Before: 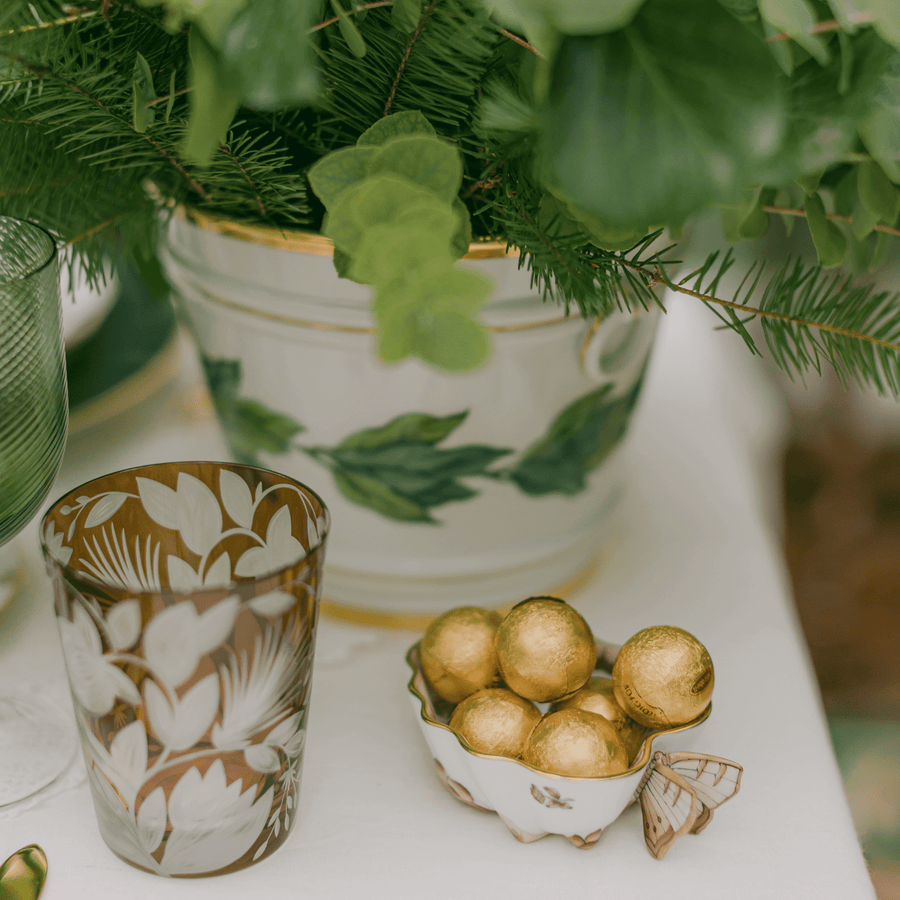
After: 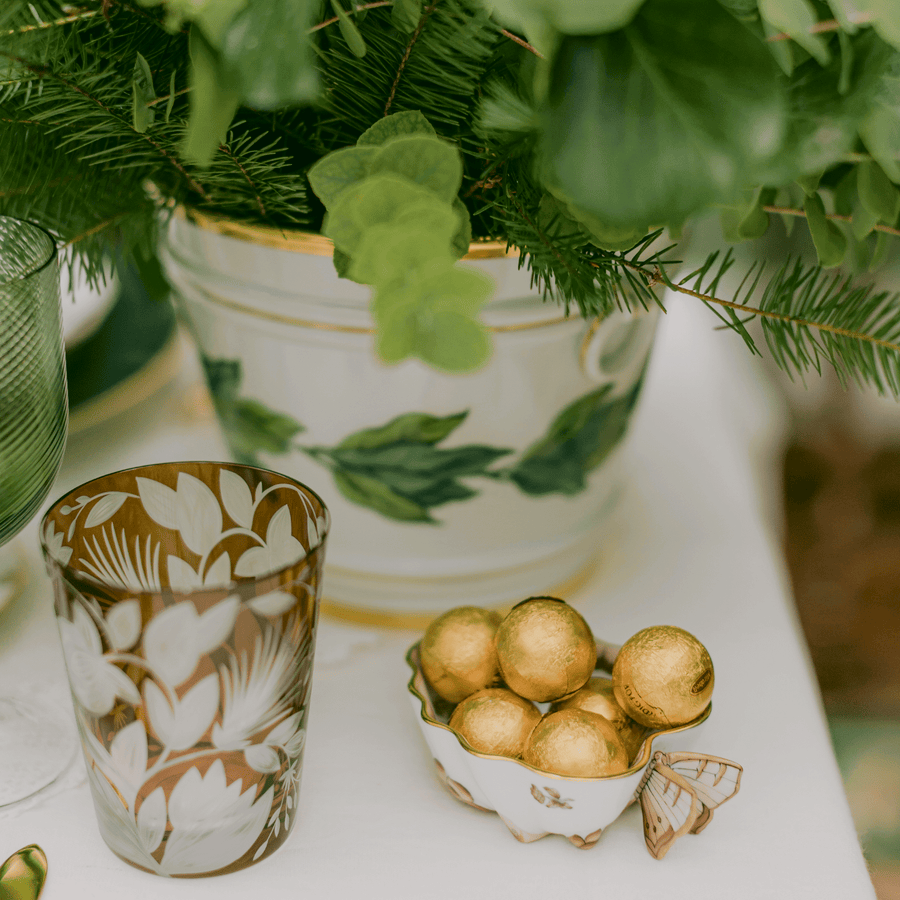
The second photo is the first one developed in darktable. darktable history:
tone curve: curves: ch0 [(0, 0.008) (0.046, 0.032) (0.151, 0.108) (0.367, 0.379) (0.496, 0.526) (0.771, 0.786) (0.857, 0.85) (1, 0.965)]; ch1 [(0, 0) (0.248, 0.252) (0.388, 0.383) (0.482, 0.478) (0.499, 0.499) (0.518, 0.518) (0.544, 0.552) (0.585, 0.617) (0.683, 0.735) (0.823, 0.894) (1, 1)]; ch2 [(0, 0) (0.302, 0.284) (0.427, 0.417) (0.473, 0.47) (0.503, 0.503) (0.523, 0.518) (0.55, 0.563) (0.624, 0.643) (0.753, 0.764) (1, 1)], color space Lab, independent channels, preserve colors none
